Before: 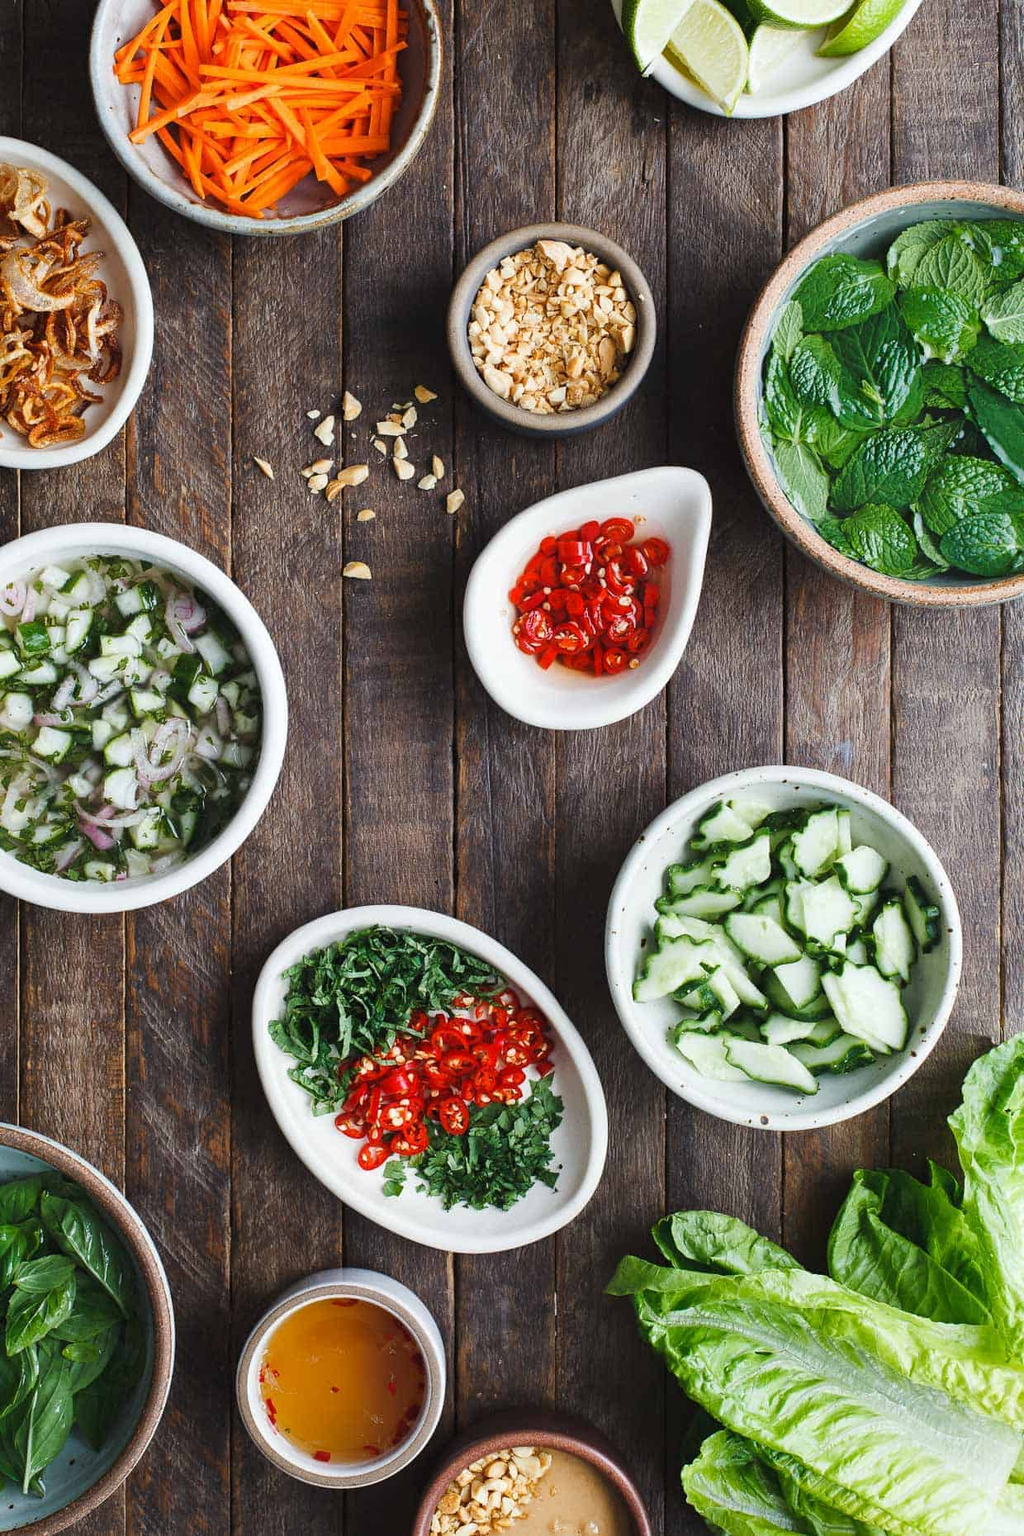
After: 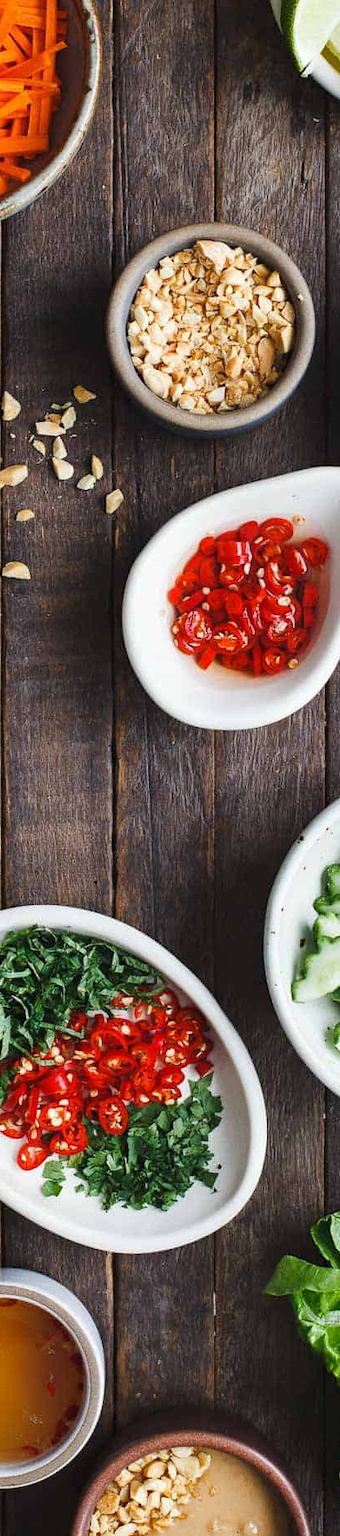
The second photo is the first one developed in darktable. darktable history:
crop: left 33.36%, right 33.36%
tone equalizer: on, module defaults
